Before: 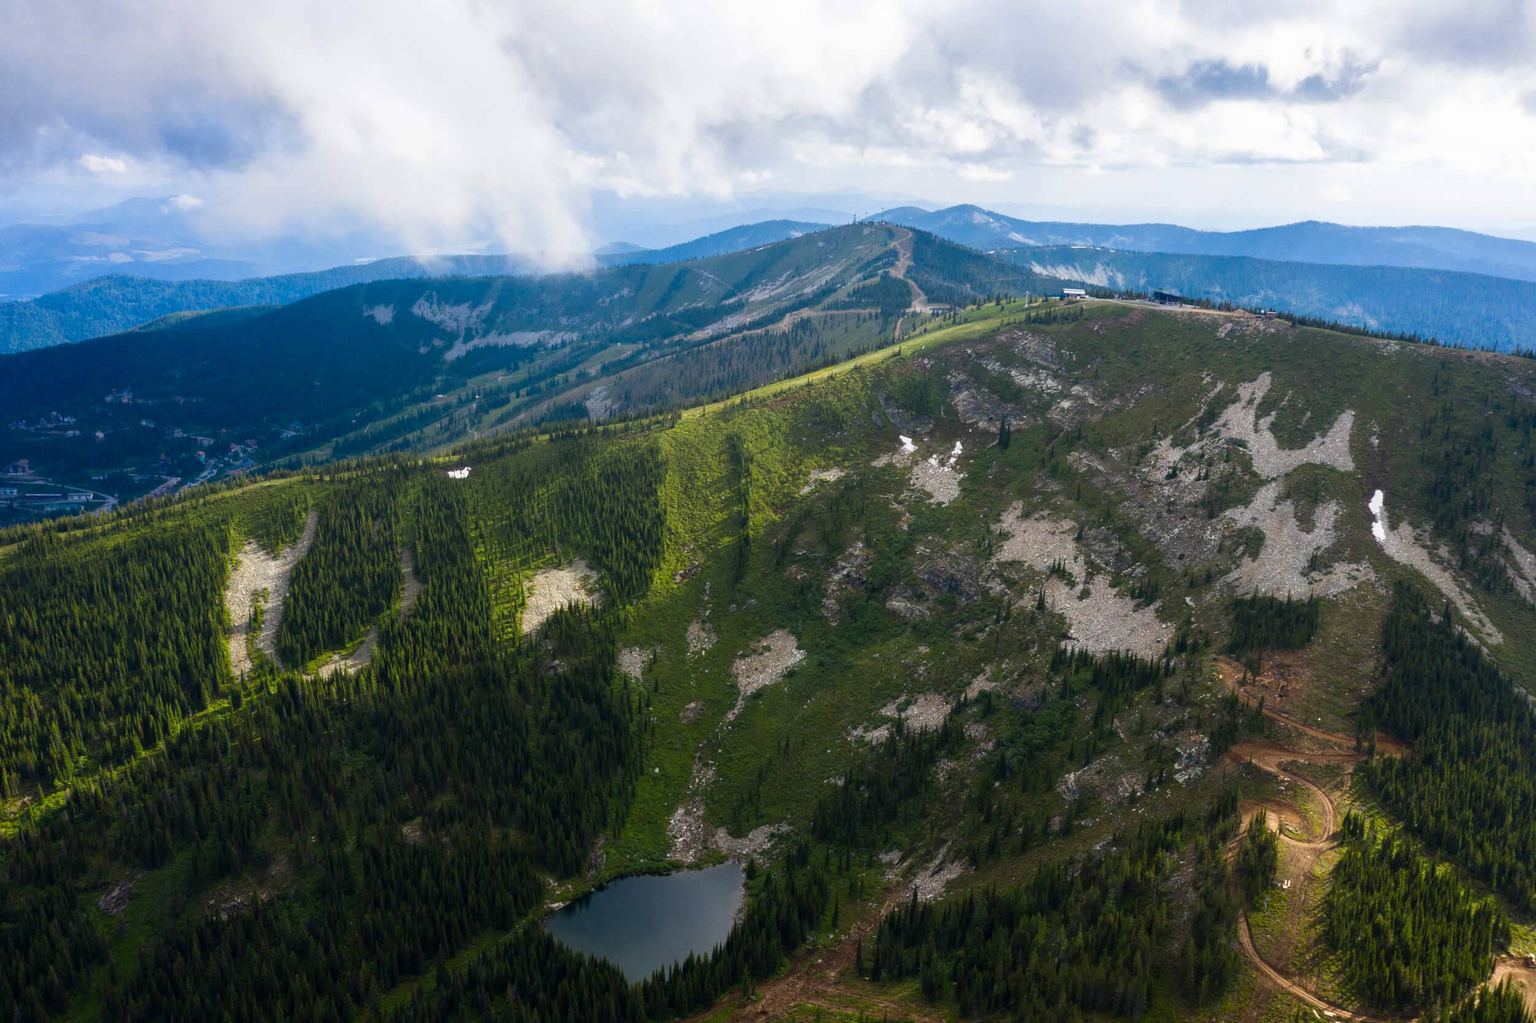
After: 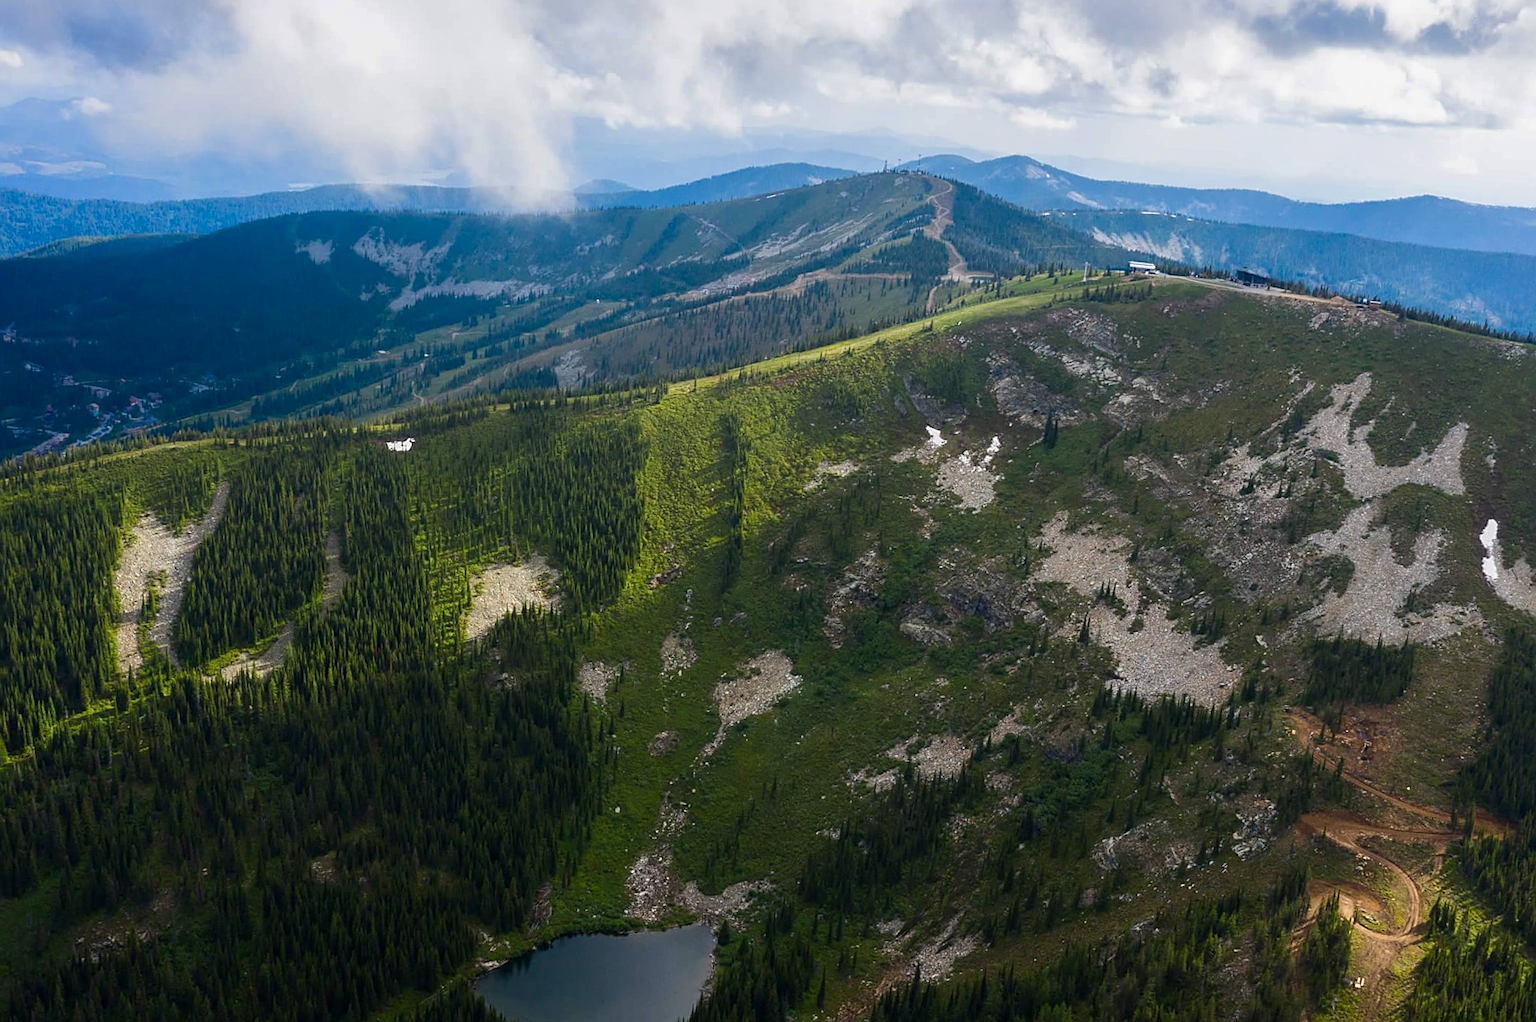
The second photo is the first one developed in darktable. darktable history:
crop and rotate: angle -2.86°, left 5.122%, top 5.163%, right 4.676%, bottom 4.636%
sharpen: on, module defaults
shadows and highlights: shadows -20.06, white point adjustment -1.91, highlights -34.84
